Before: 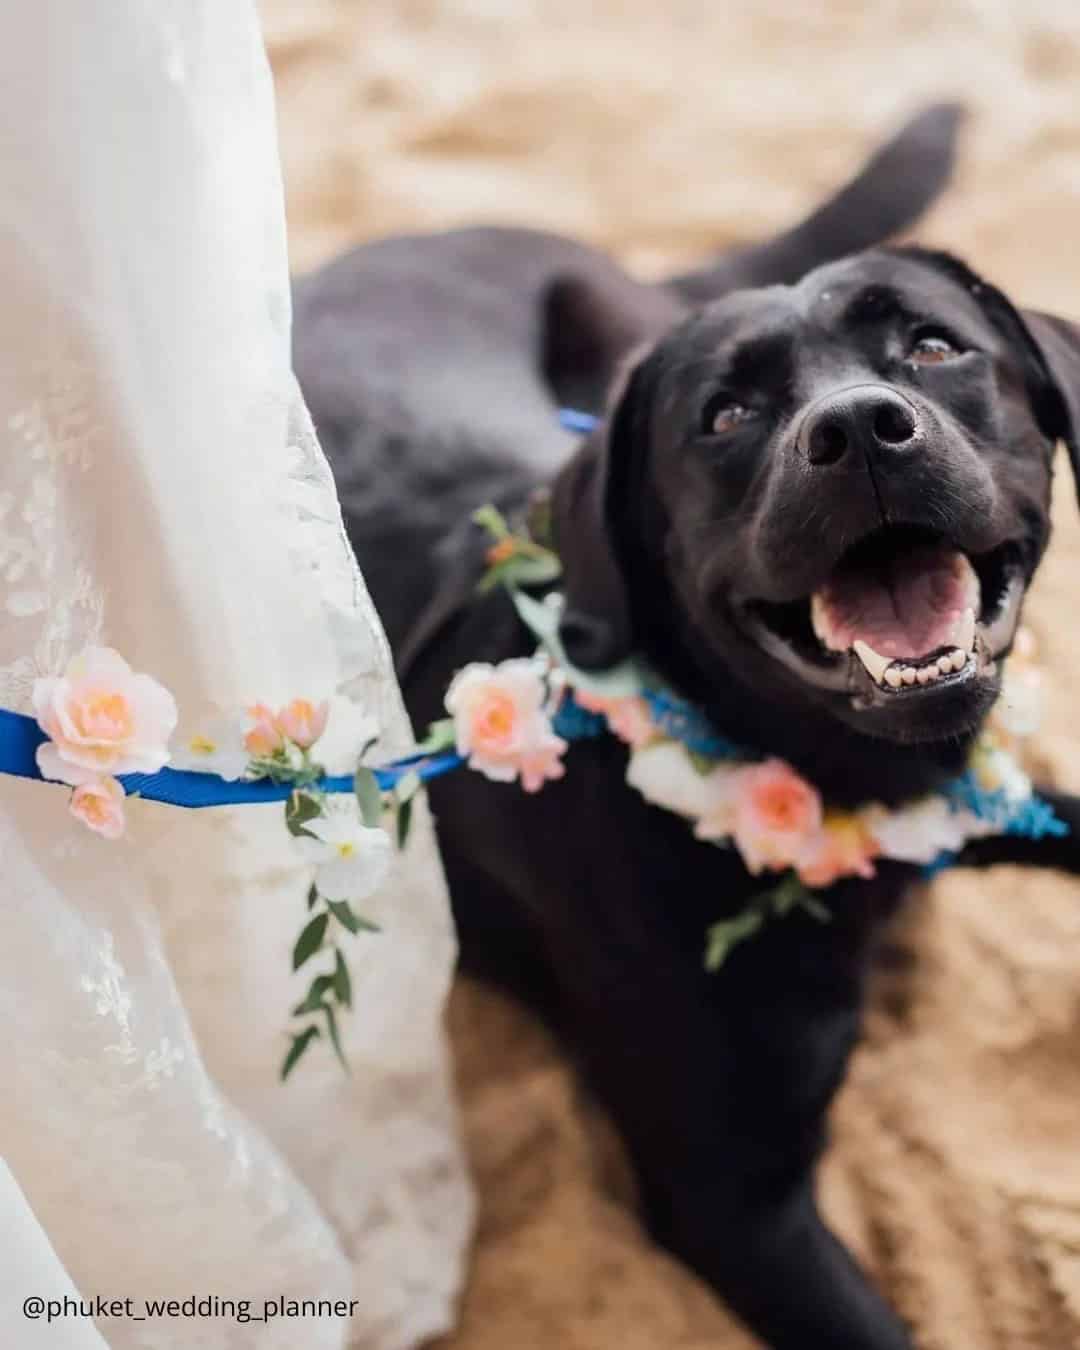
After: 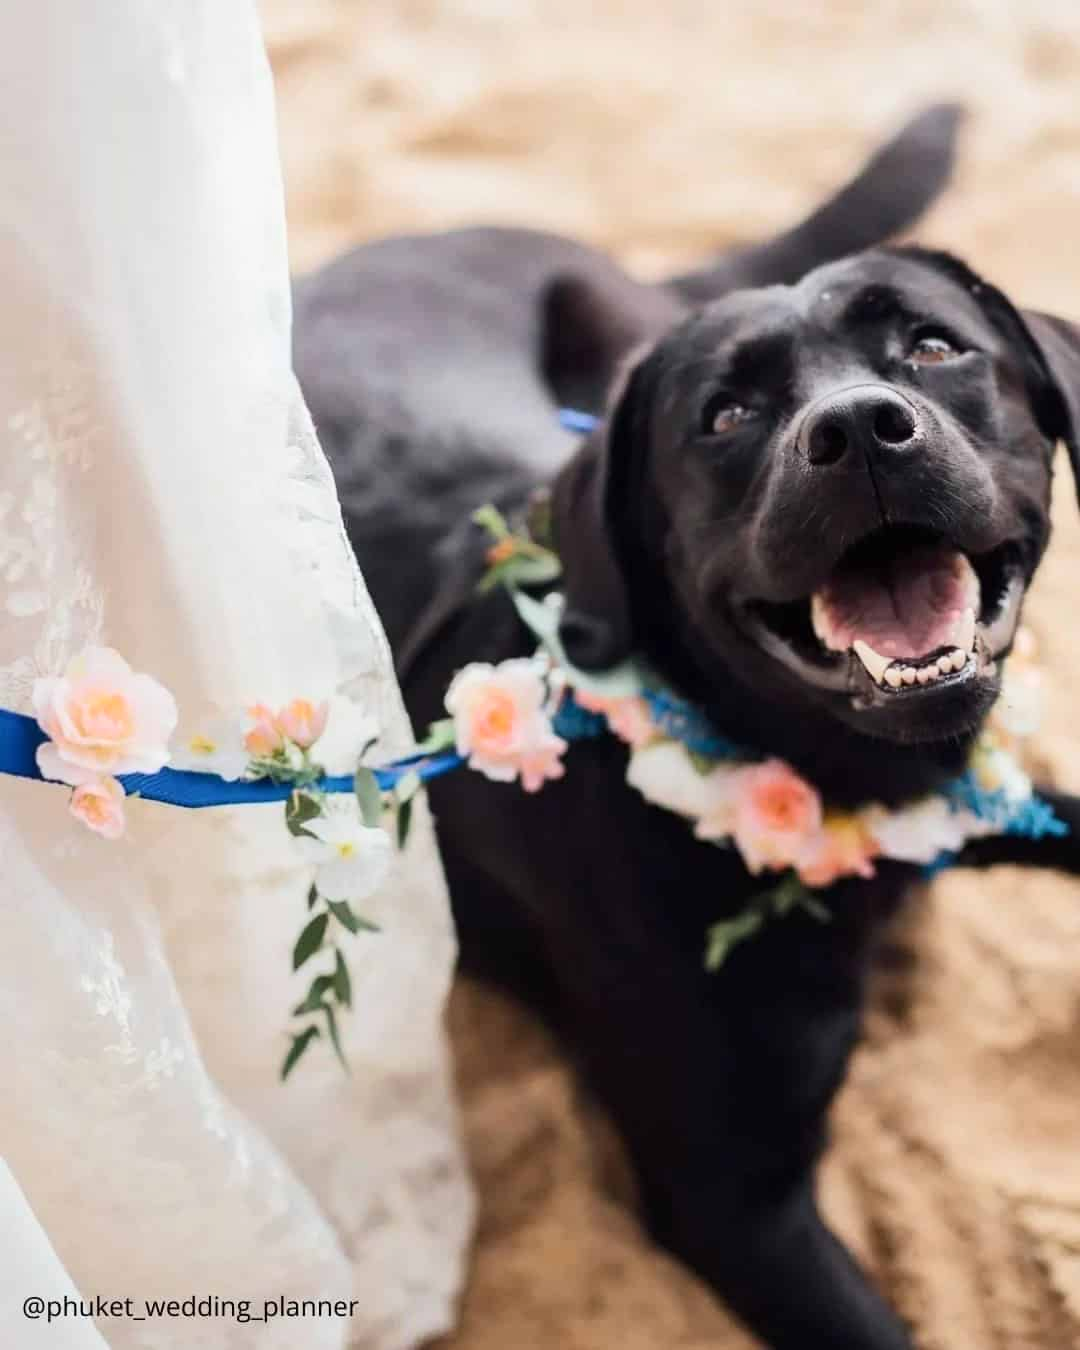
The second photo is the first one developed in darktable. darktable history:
contrast brightness saturation: contrast 0.147, brightness 0.052
